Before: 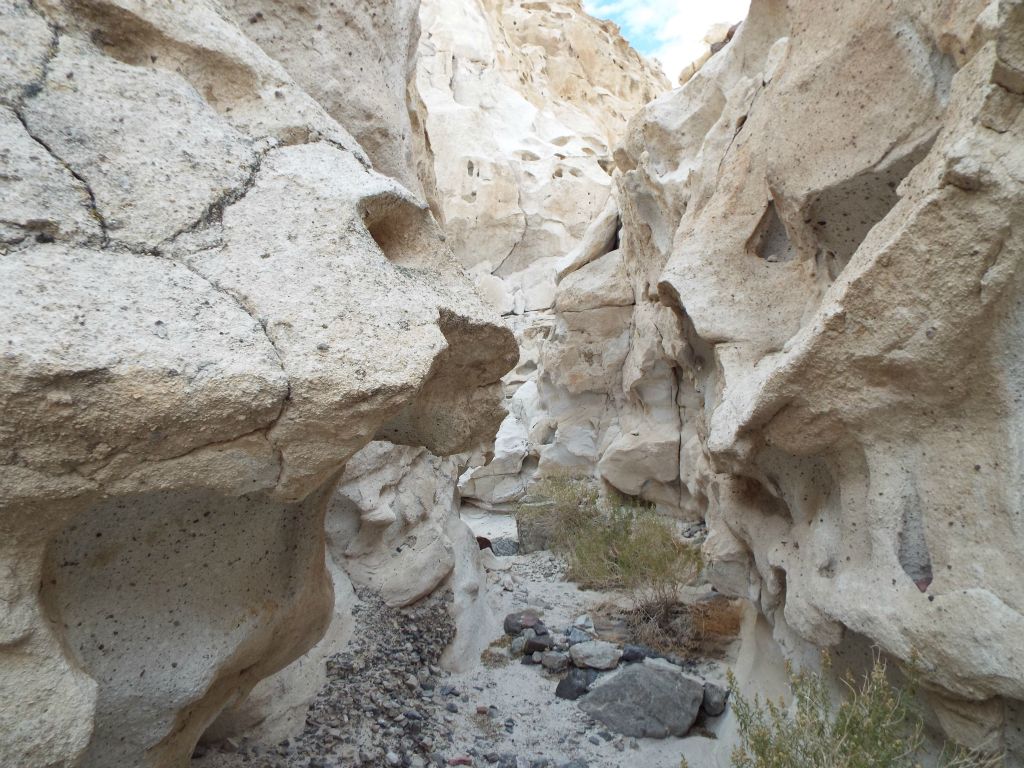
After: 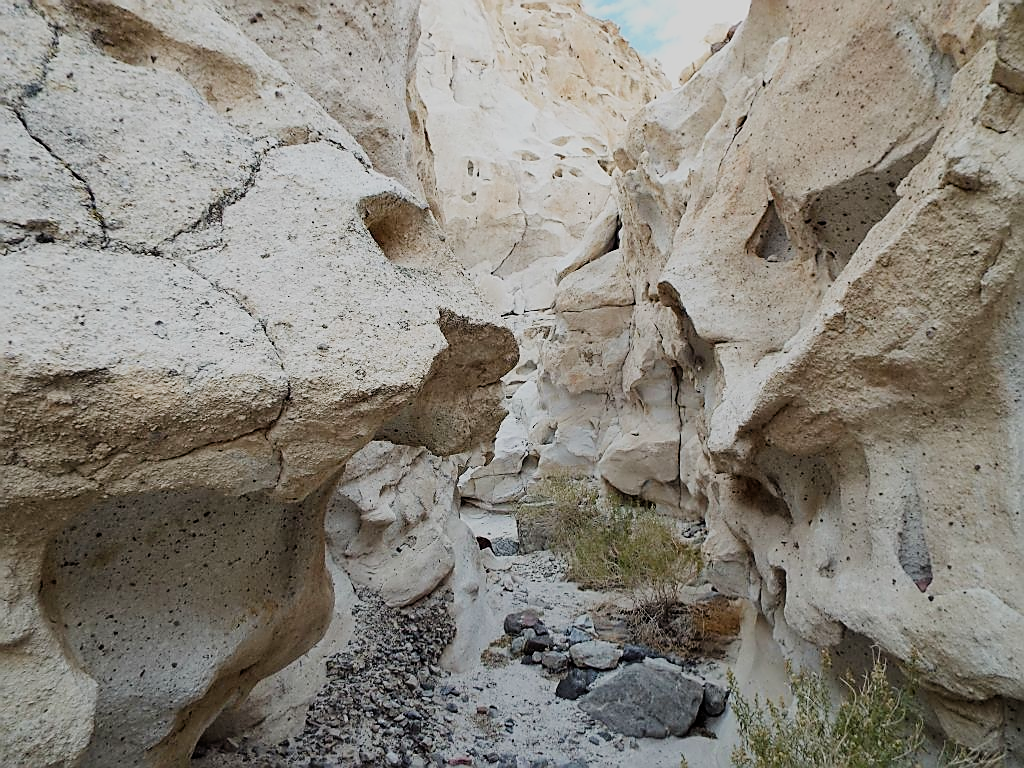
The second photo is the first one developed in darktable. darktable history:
sharpen: radius 1.412, amount 1.253, threshold 0.841
color balance rgb: shadows lift › luminance -19.873%, perceptual saturation grading › global saturation 20%, perceptual saturation grading › highlights -25.787%, perceptual saturation grading › shadows 25.999%, contrast -20.104%
filmic rgb: black relative exposure -5.04 EV, white relative exposure 3.97 EV, hardness 2.89, contrast 1.296, highlights saturation mix -31.08%
